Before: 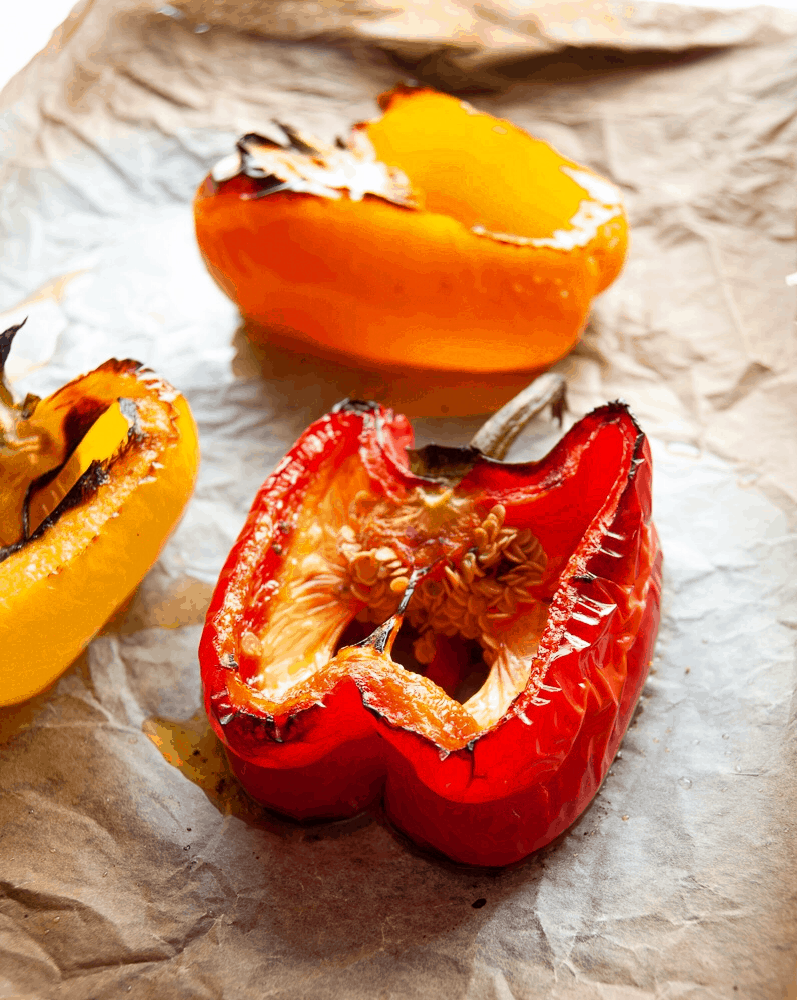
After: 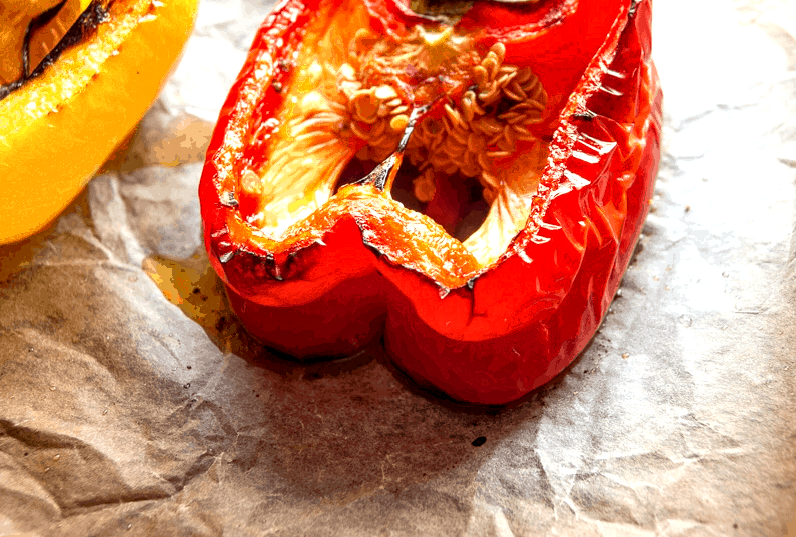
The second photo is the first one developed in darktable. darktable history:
crop and rotate: top 46.237%
exposure: black level correction 0.001, exposure 0.5 EV, compensate exposure bias true, compensate highlight preservation false
local contrast: detail 130%
